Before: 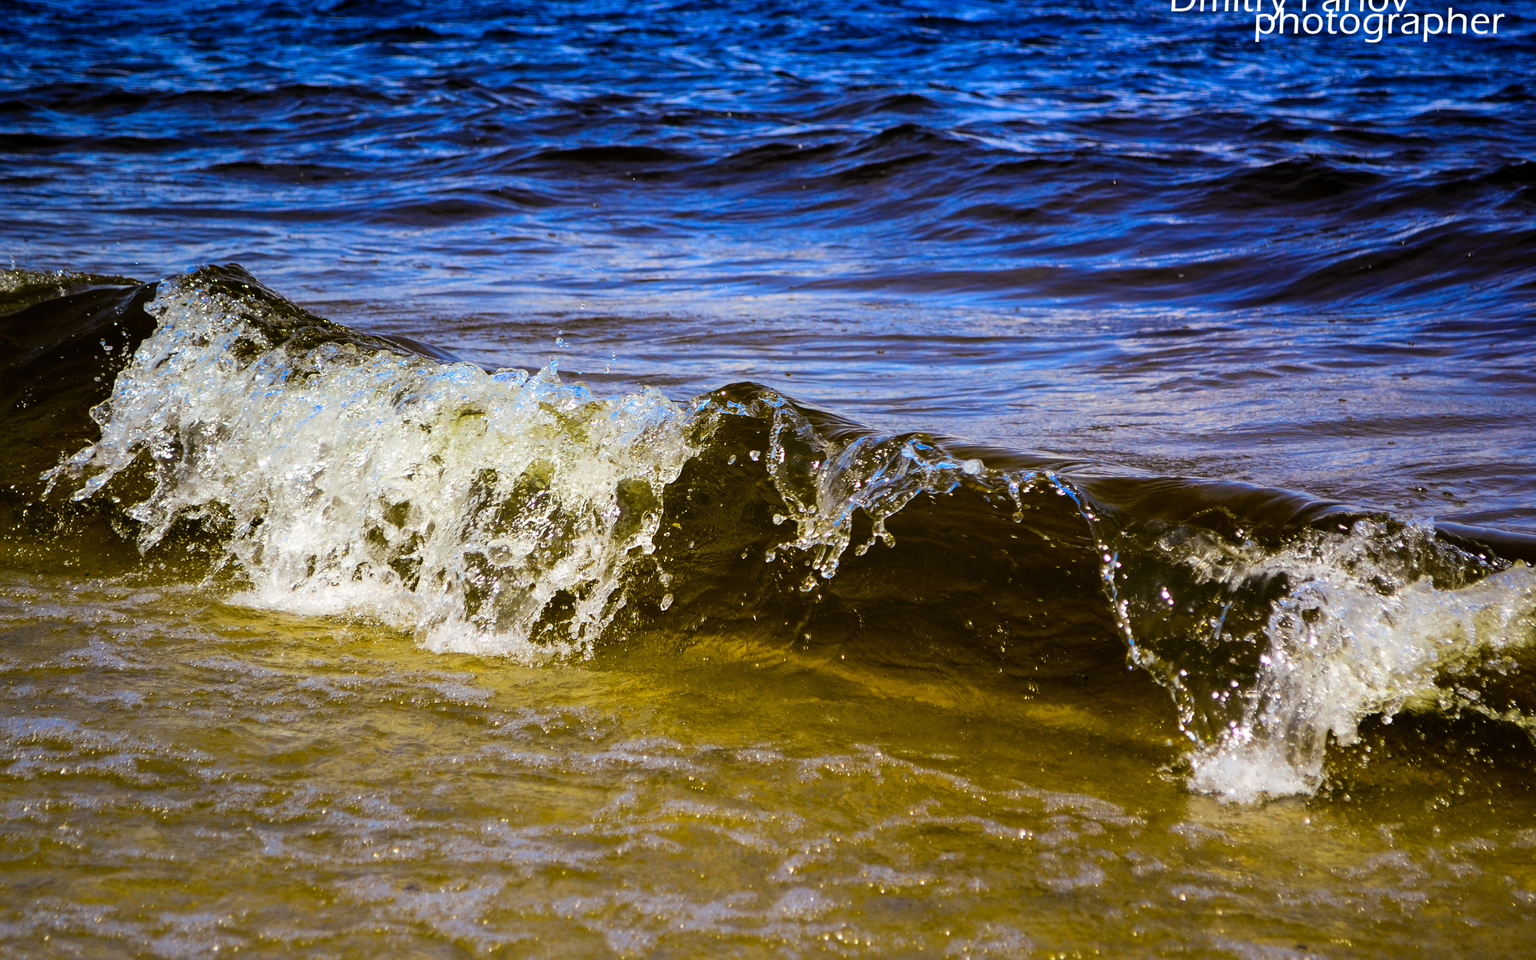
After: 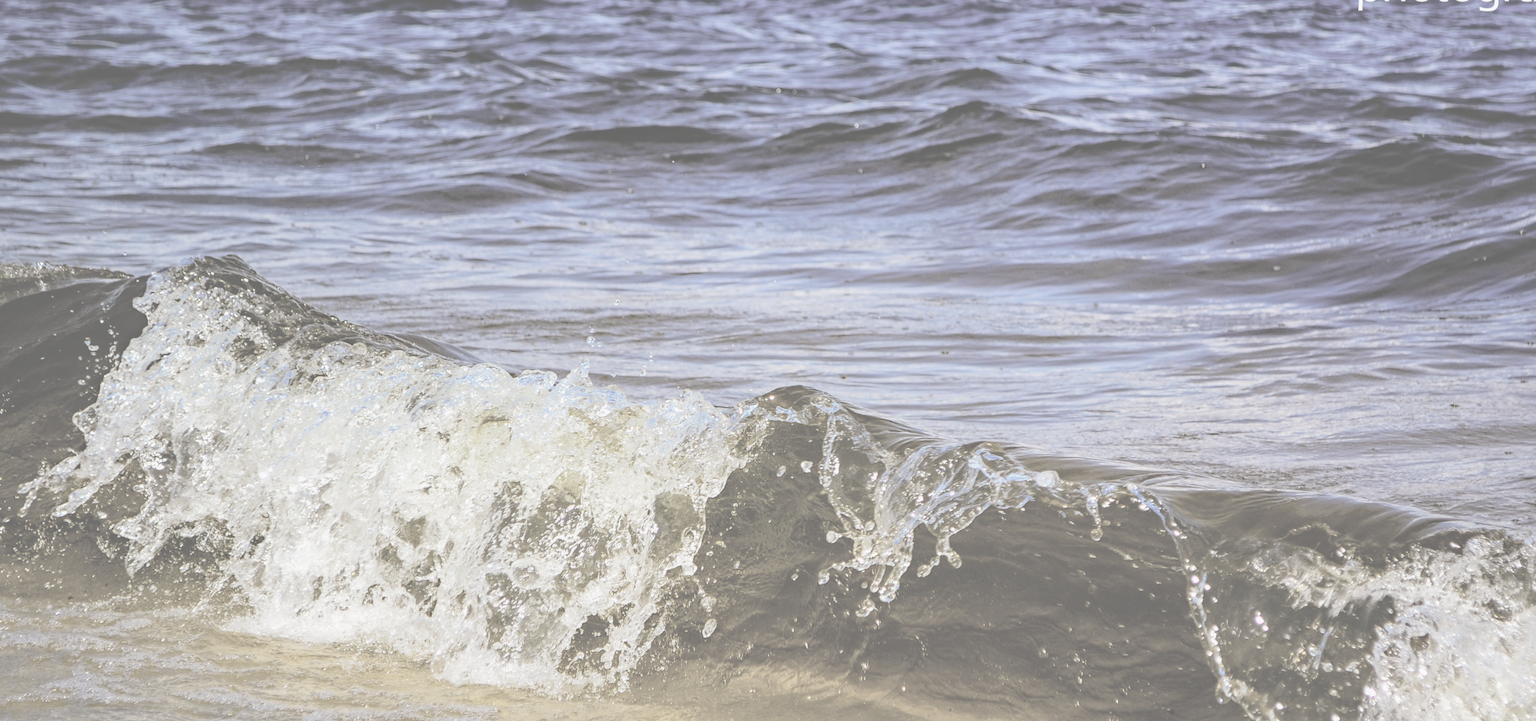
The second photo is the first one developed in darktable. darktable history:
contrast brightness saturation: contrast -0.329, brightness 0.736, saturation -0.766
crop: left 1.554%, top 3.391%, right 7.731%, bottom 28.418%
local contrast: detail 130%
haze removal: strength 0.278, distance 0.255, compatibility mode true, adaptive false
